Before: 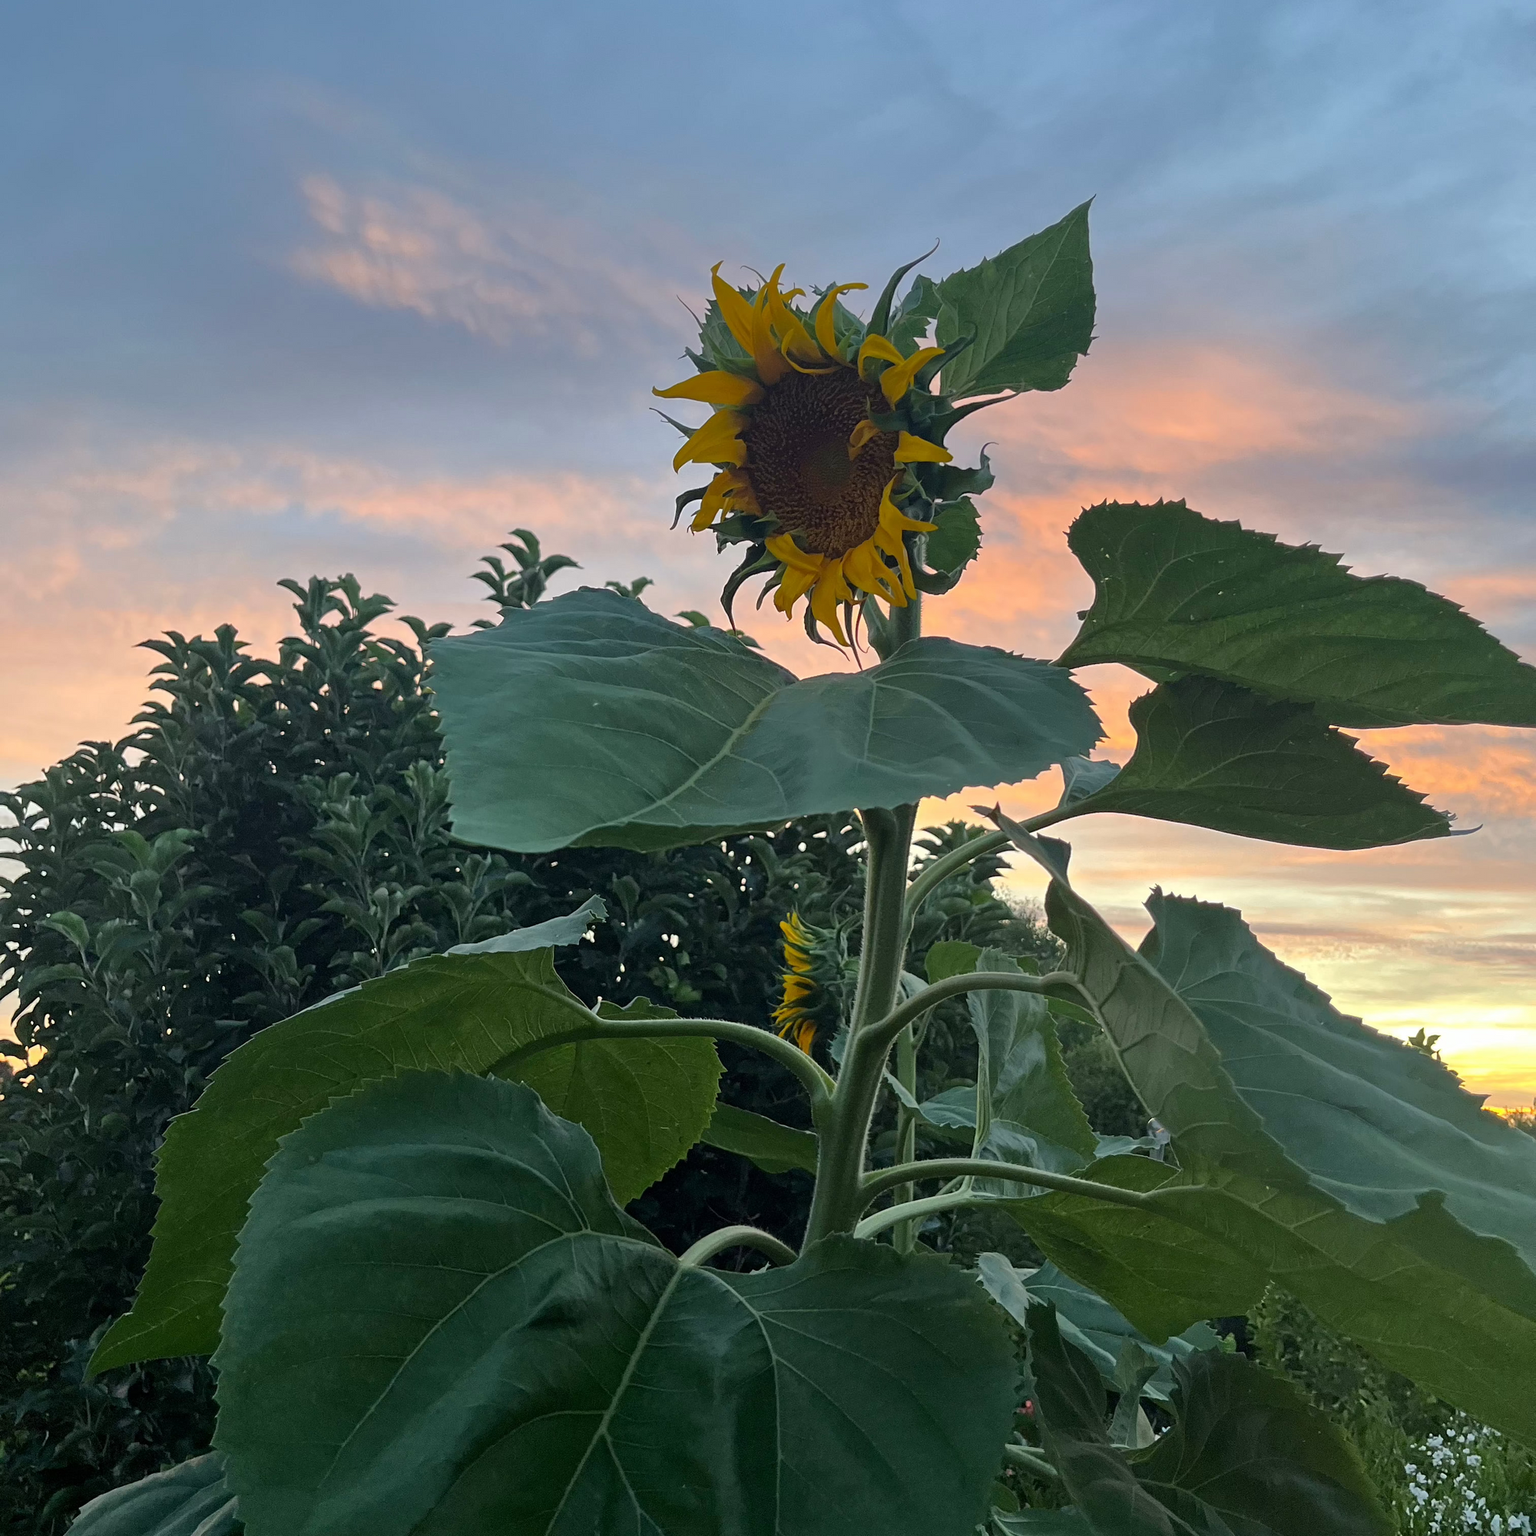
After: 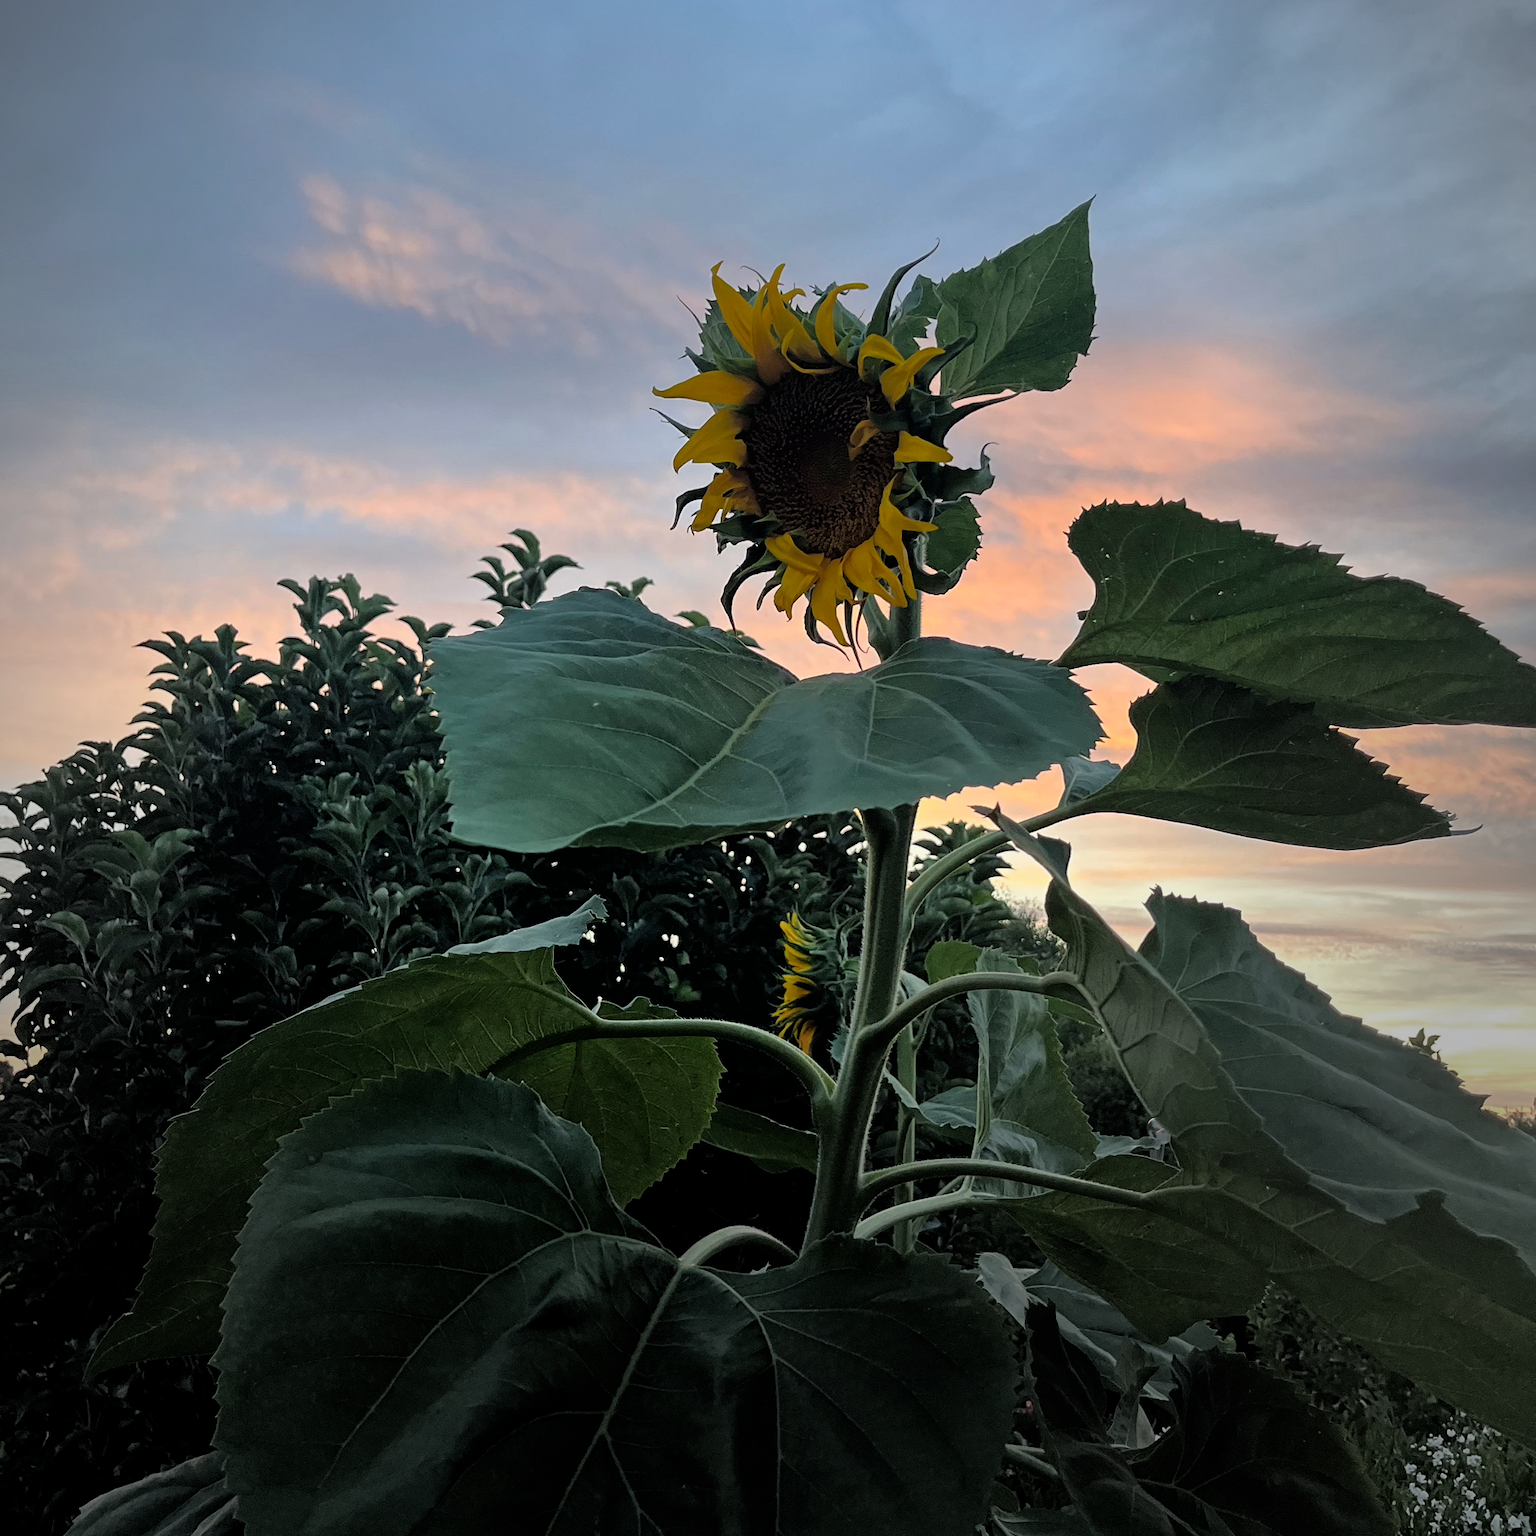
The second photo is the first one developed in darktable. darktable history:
vignetting: fall-off start 67.12%, center (-0.056, -0.356), width/height ratio 1.008
filmic rgb: black relative exposure -4.92 EV, white relative exposure 2.83 EV, hardness 3.71
